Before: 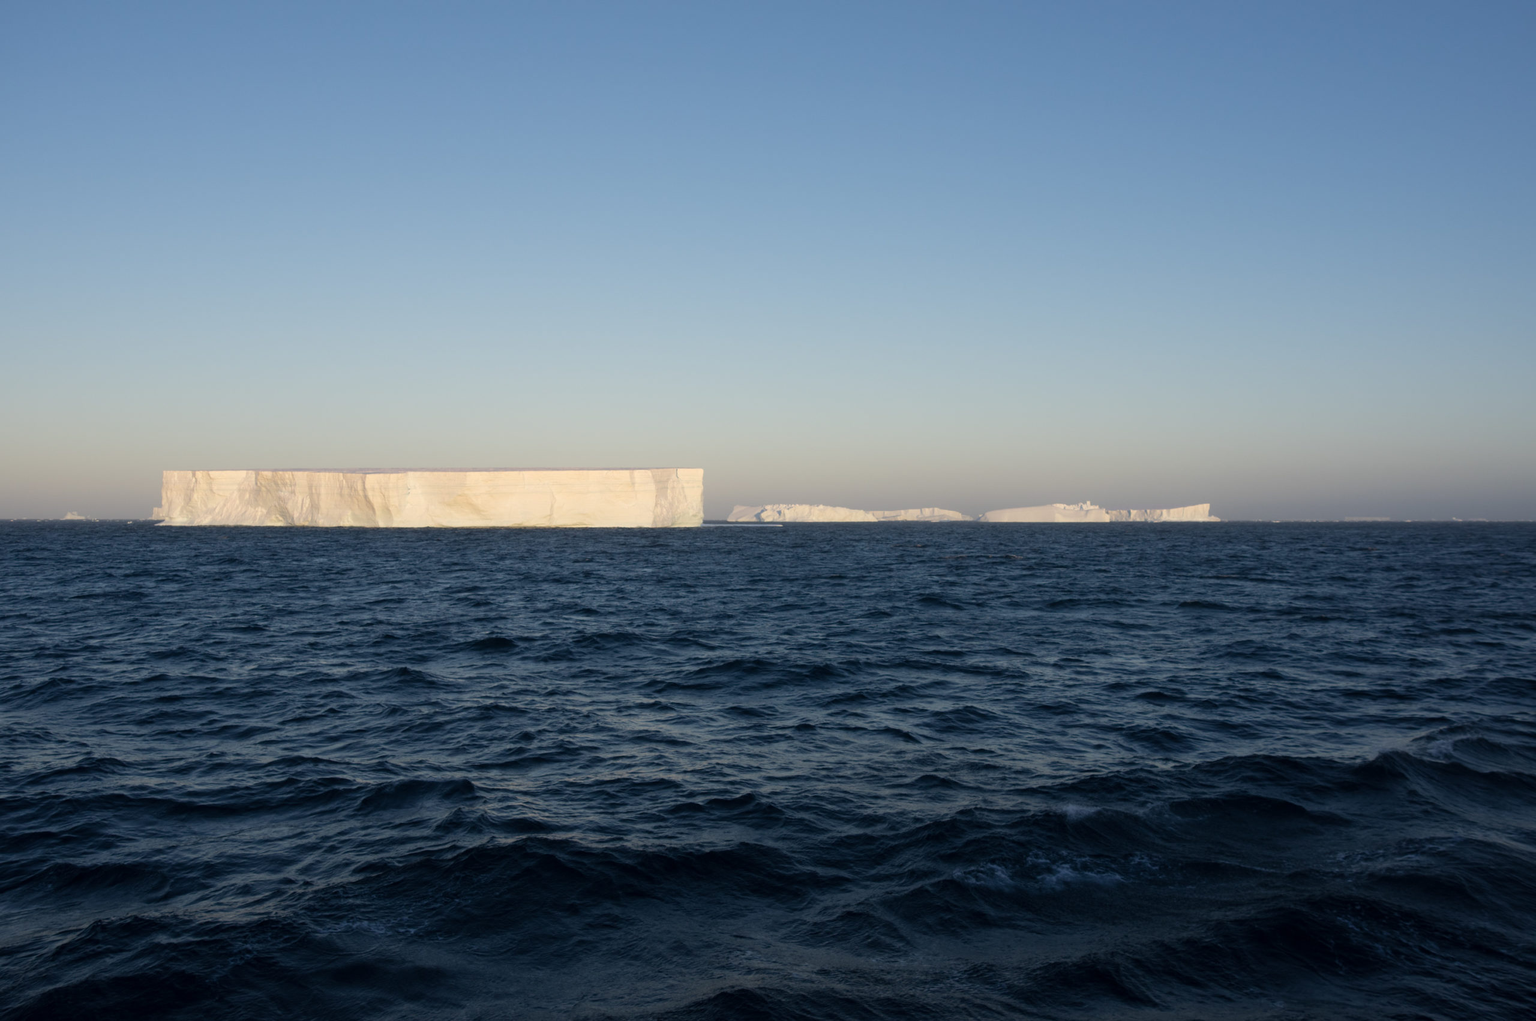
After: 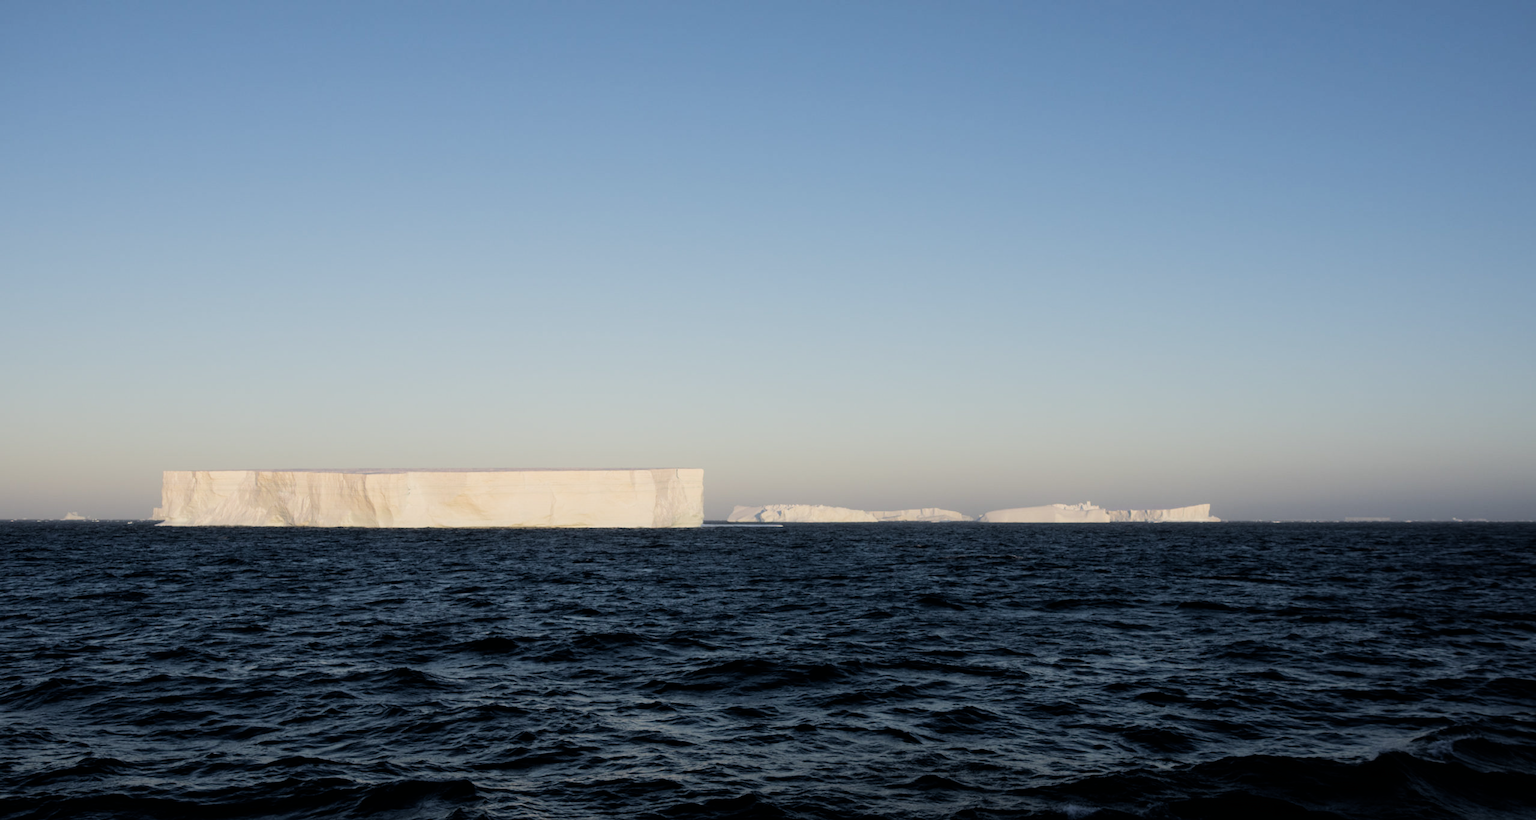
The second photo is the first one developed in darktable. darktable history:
crop: bottom 19.644%
filmic rgb: black relative exposure -5 EV, white relative exposure 3.5 EV, hardness 3.19, contrast 1.3, highlights saturation mix -50%
